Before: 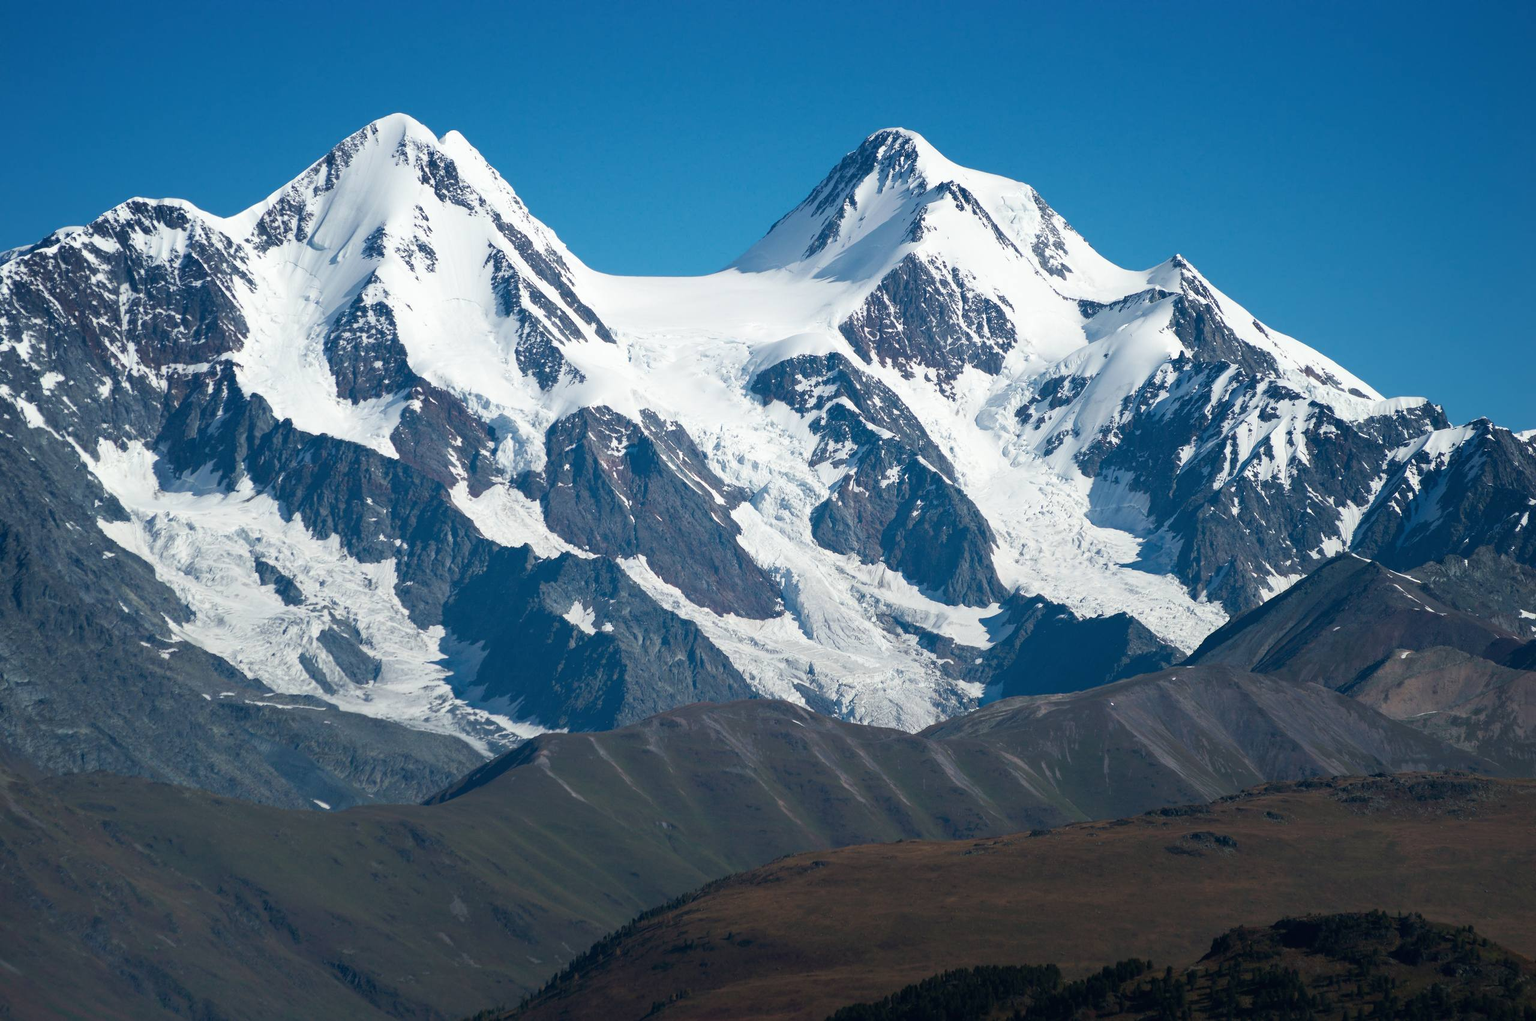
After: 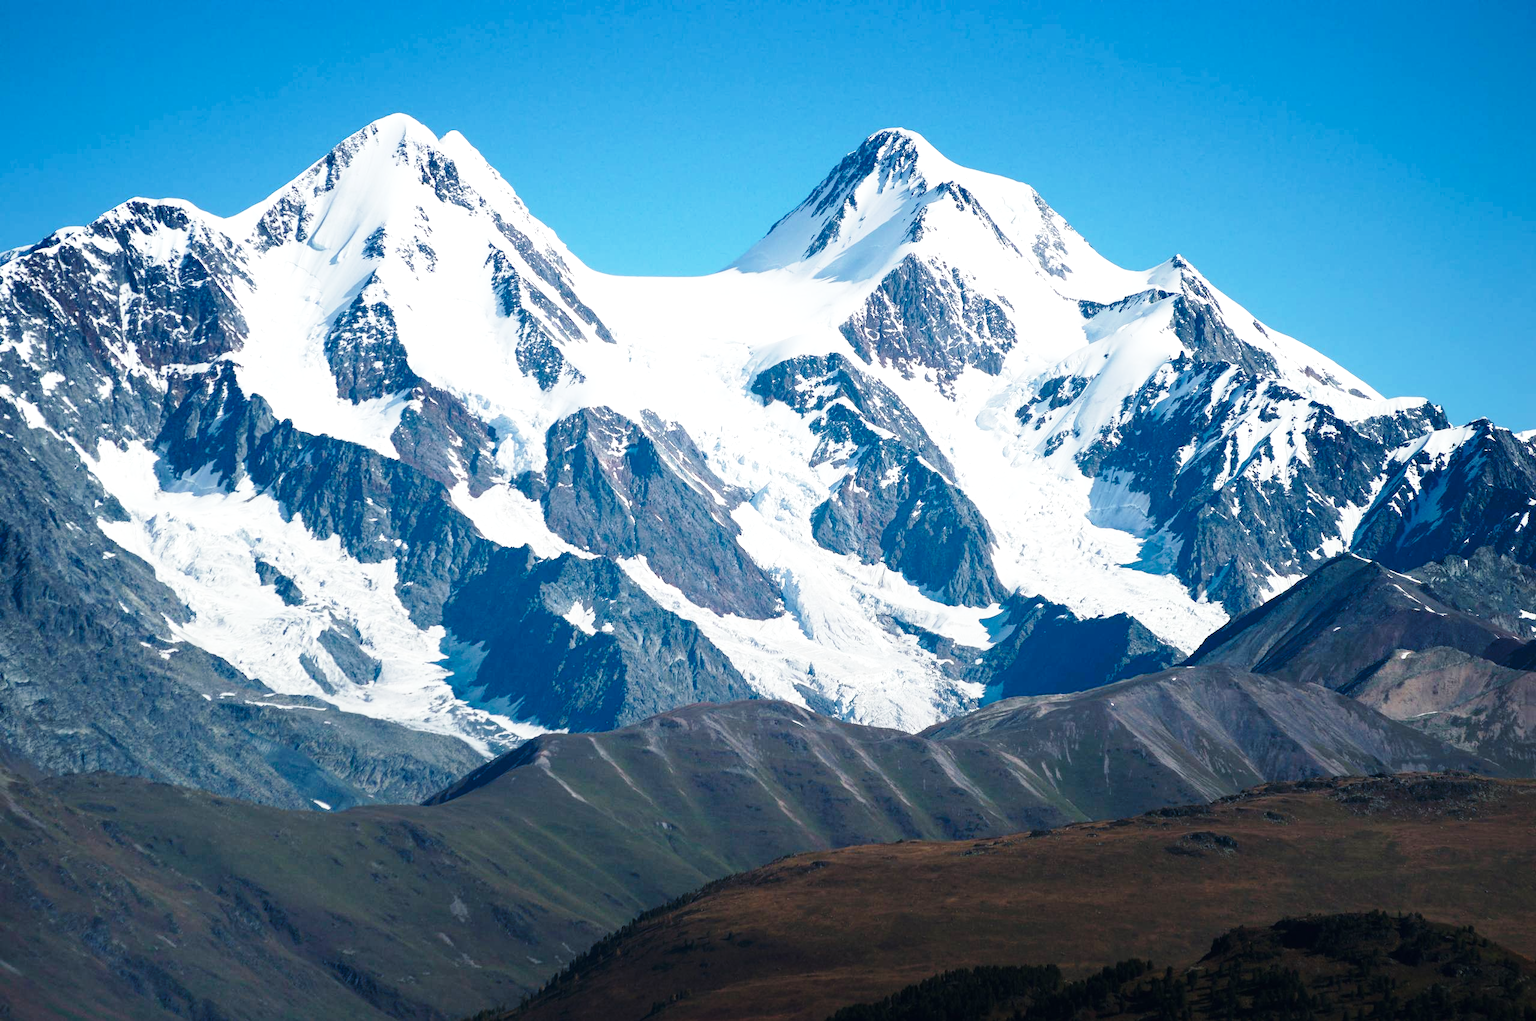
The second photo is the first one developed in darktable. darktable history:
tone equalizer: -8 EV -0.417 EV, -7 EV -0.389 EV, -6 EV -0.333 EV, -5 EV -0.222 EV, -3 EV 0.222 EV, -2 EV 0.333 EV, -1 EV 0.389 EV, +0 EV 0.417 EV, edges refinement/feathering 500, mask exposure compensation -1.57 EV, preserve details no
base curve: curves: ch0 [(0, 0) (0.028, 0.03) (0.121, 0.232) (0.46, 0.748) (0.859, 0.968) (1, 1)], preserve colors none
exposure: compensate highlight preservation false
